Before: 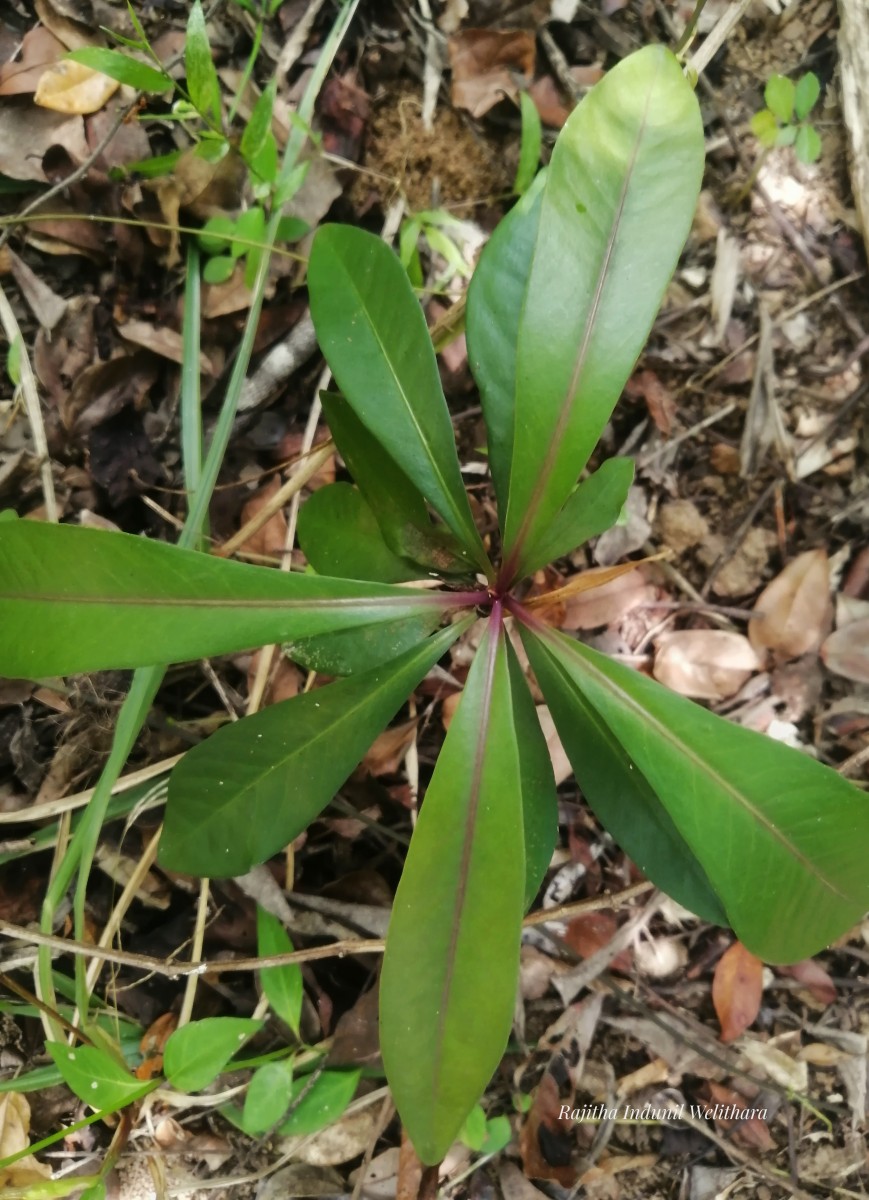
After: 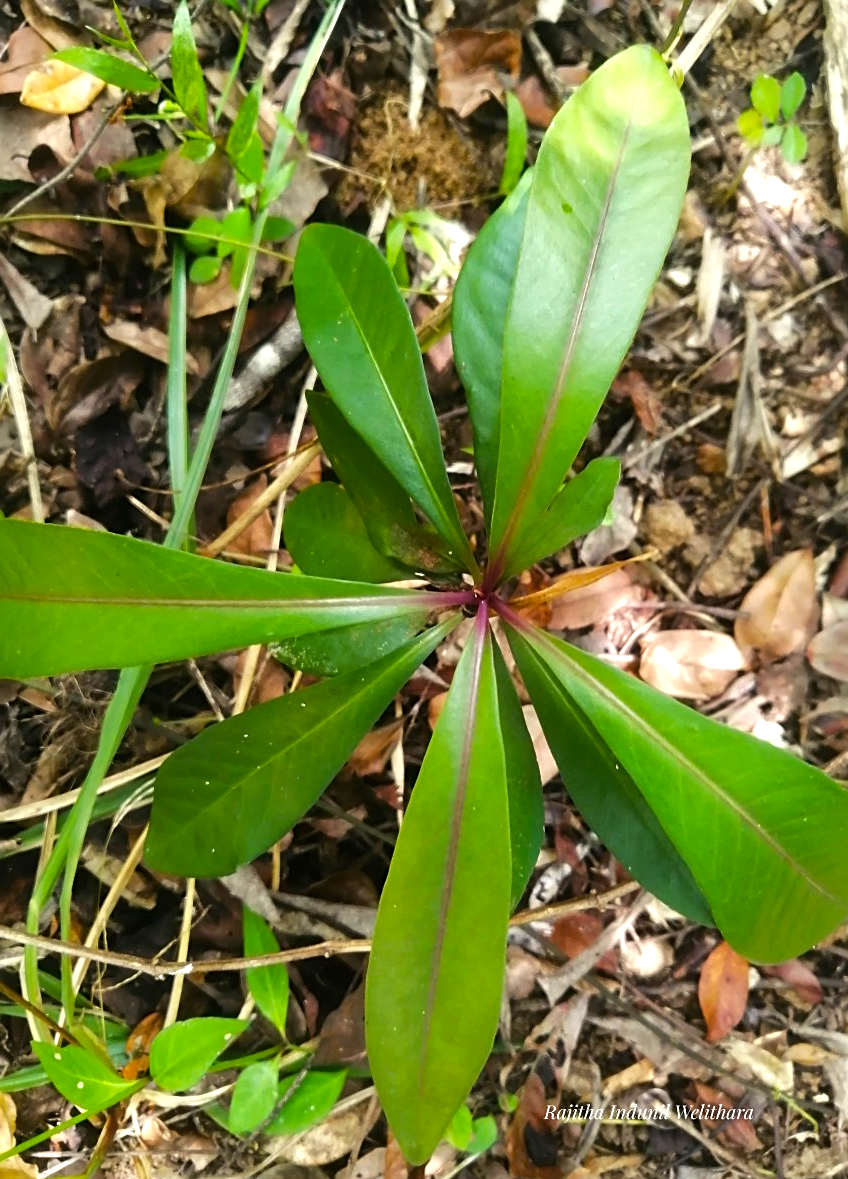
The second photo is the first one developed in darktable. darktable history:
color balance rgb: shadows lift › hue 86.56°, highlights gain › luminance 14.531%, linear chroma grading › global chroma 14.664%, perceptual saturation grading › global saturation 7.108%, perceptual saturation grading › shadows 3.216%, perceptual brilliance grading › global brilliance 11.814%
crop and rotate: left 1.719%, right 0.644%, bottom 1.717%
sharpen: on, module defaults
